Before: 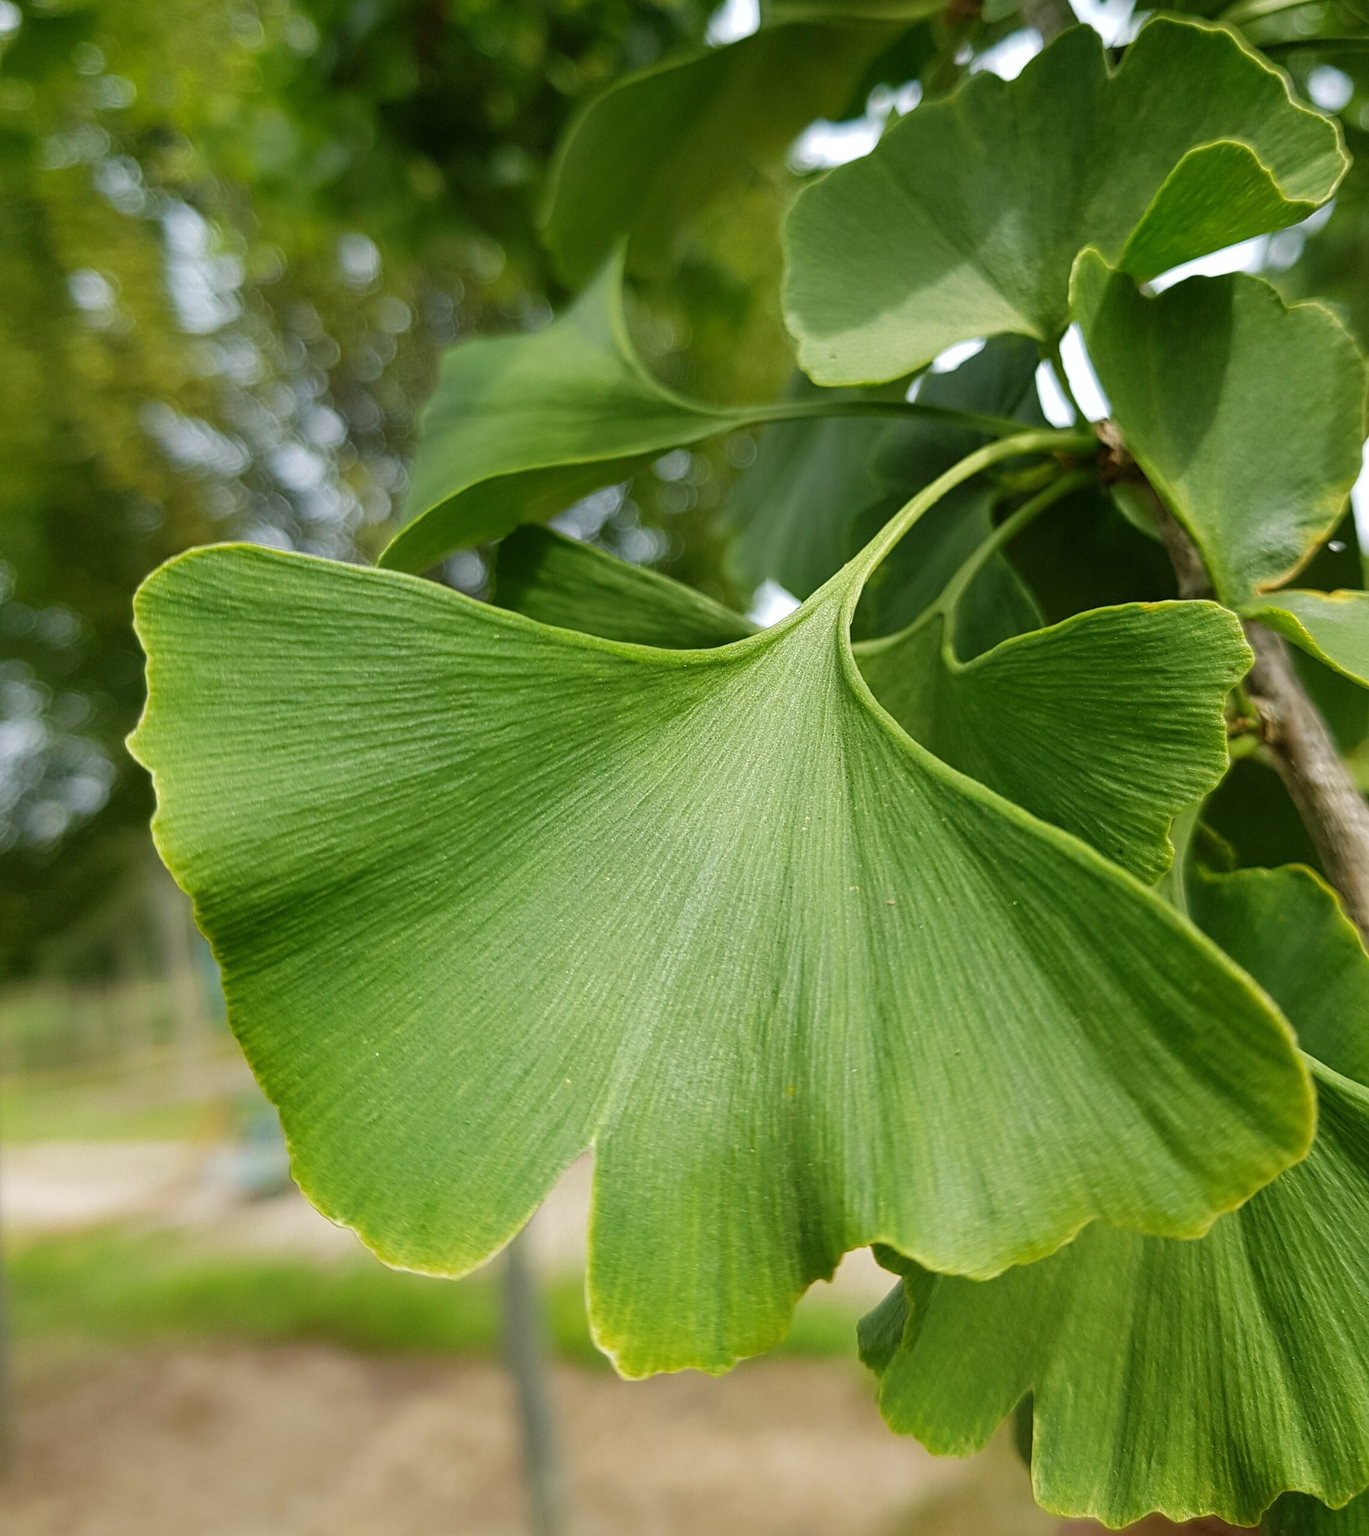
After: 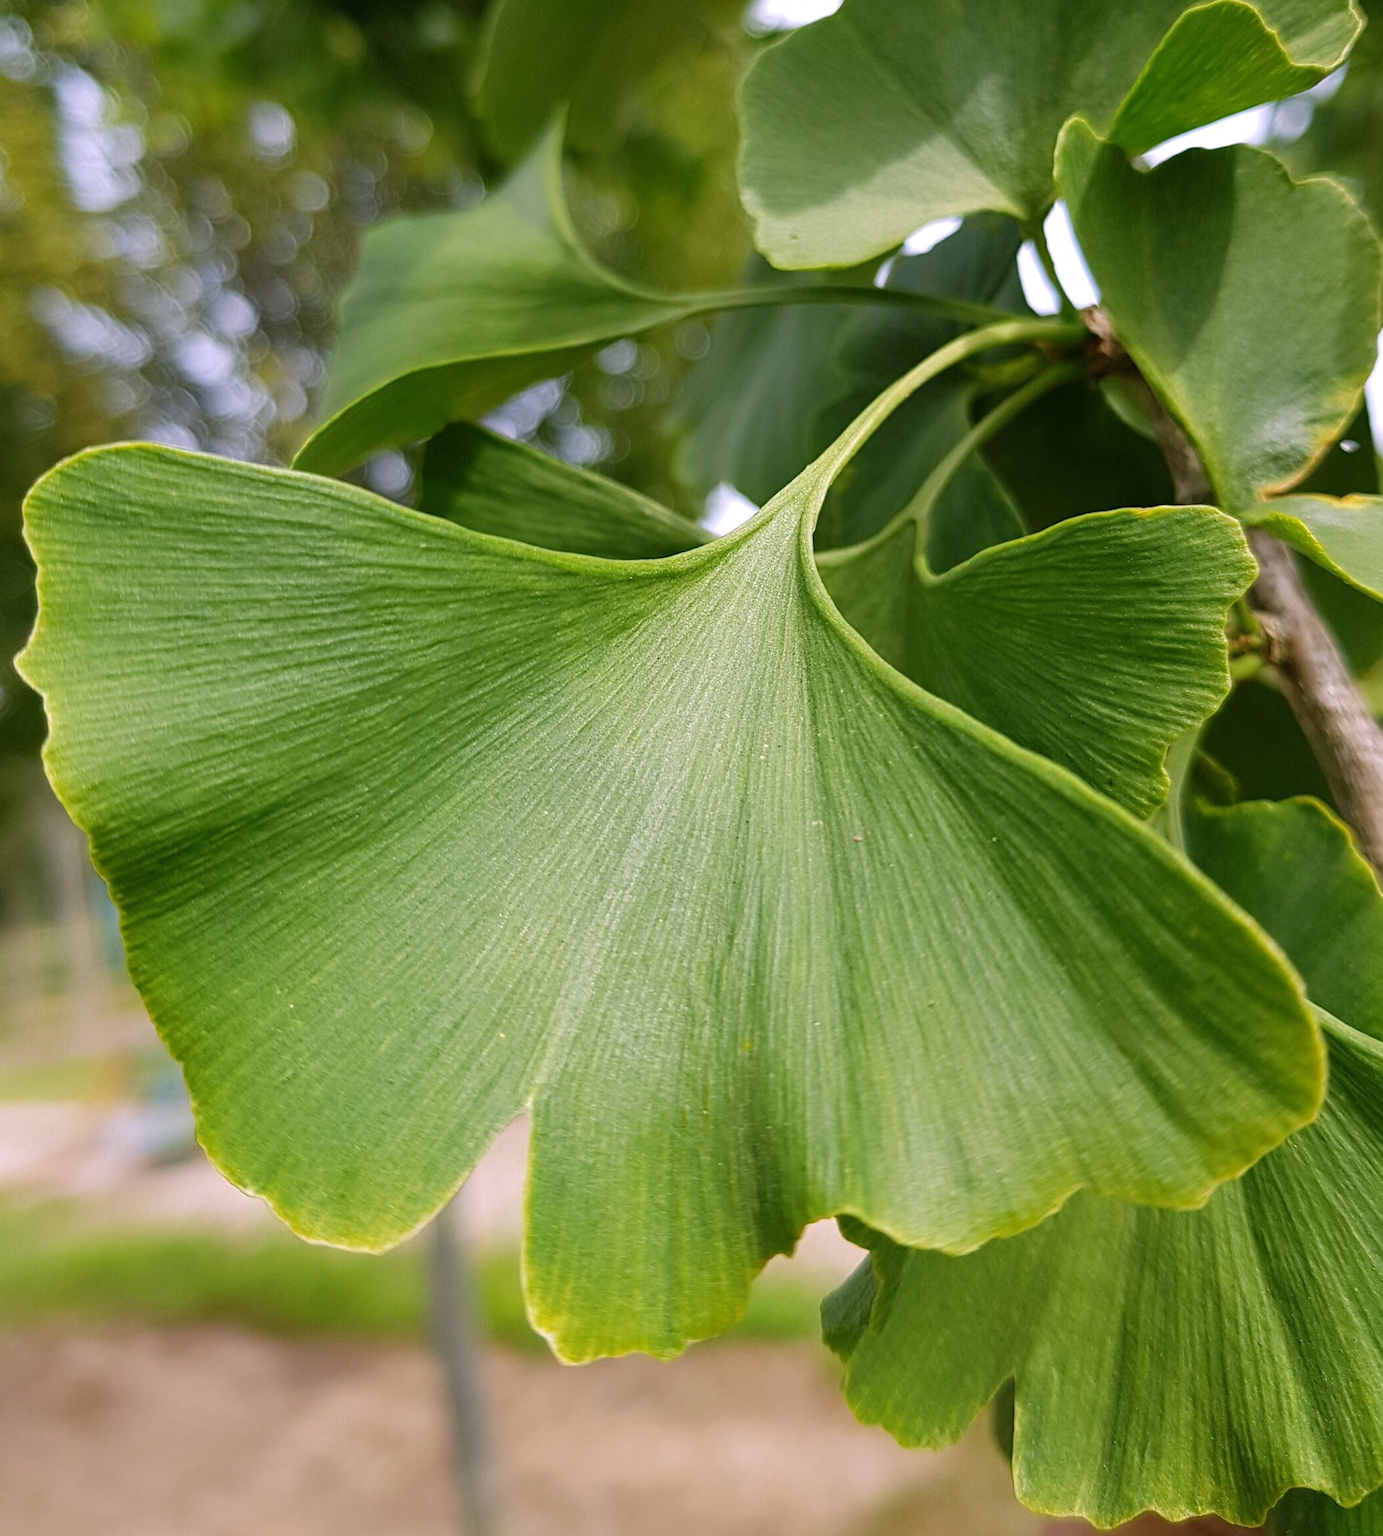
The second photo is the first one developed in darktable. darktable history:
white balance: red 1.066, blue 1.119
crop and rotate: left 8.262%, top 9.226%
